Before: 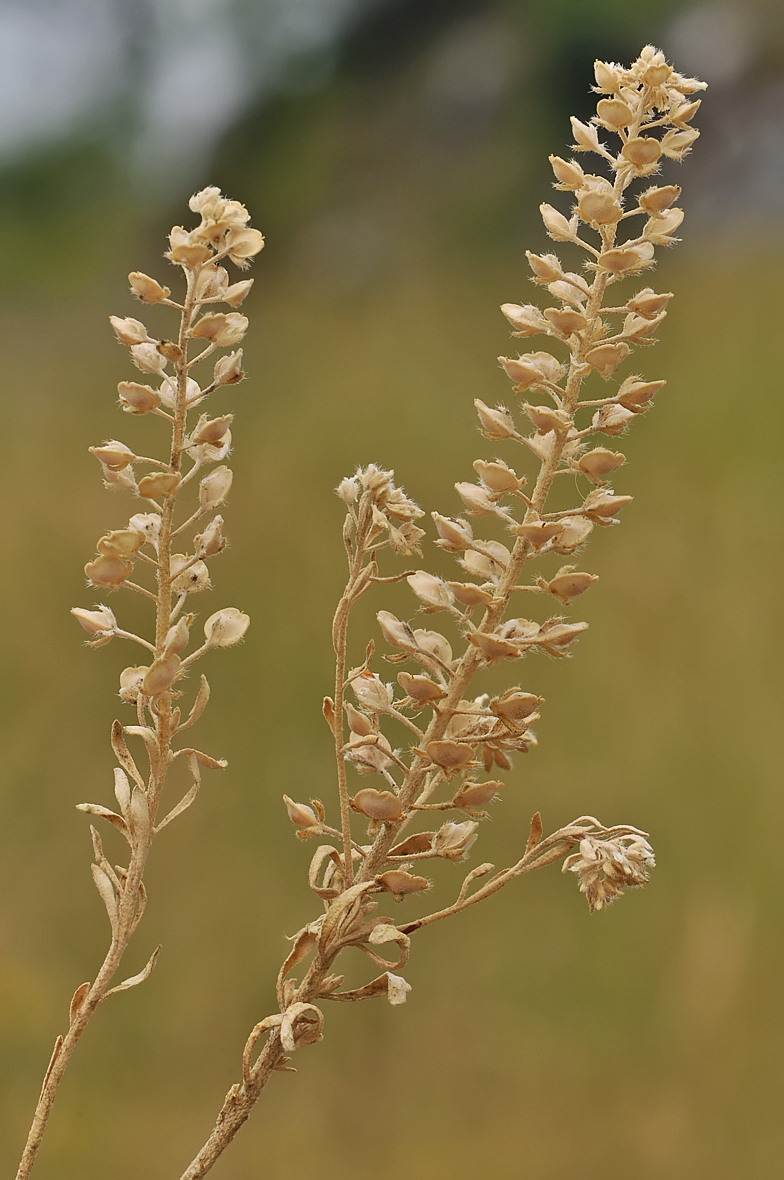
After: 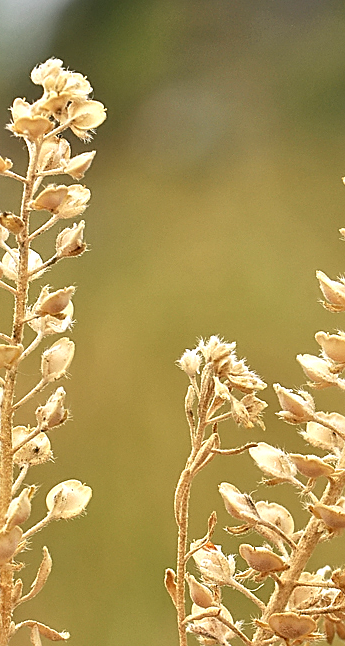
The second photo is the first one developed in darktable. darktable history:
sharpen: on, module defaults
crop: left 20.248%, top 10.86%, right 35.675%, bottom 34.321%
levels: levels [0, 0.394, 0.787]
local contrast: on, module defaults
